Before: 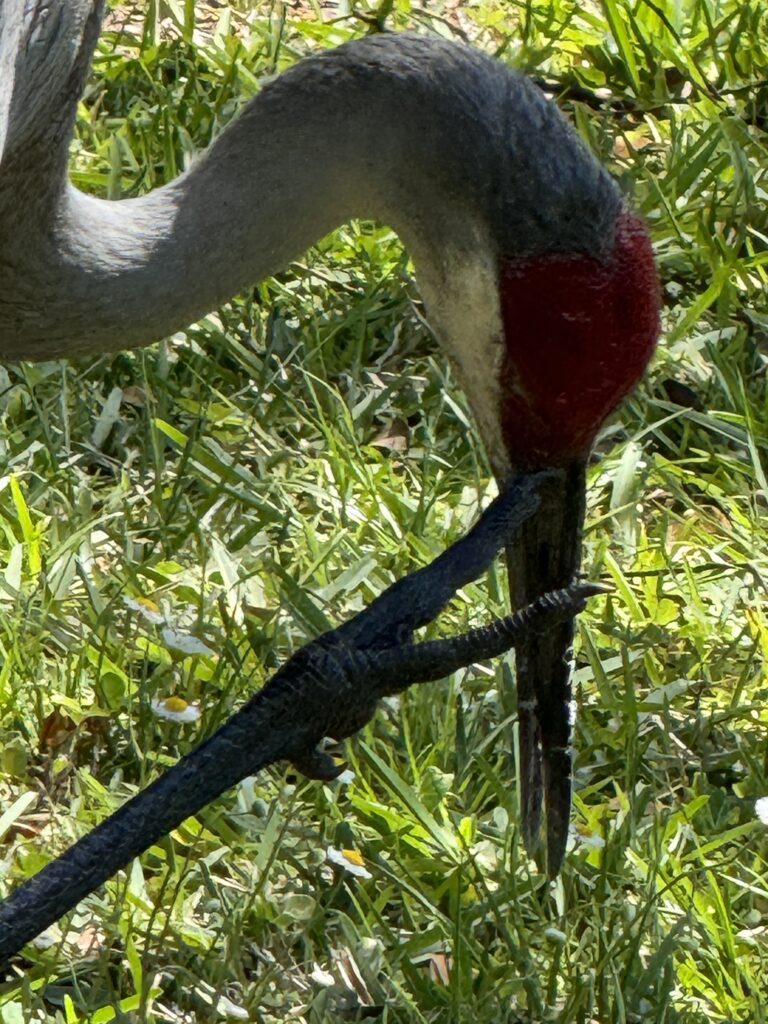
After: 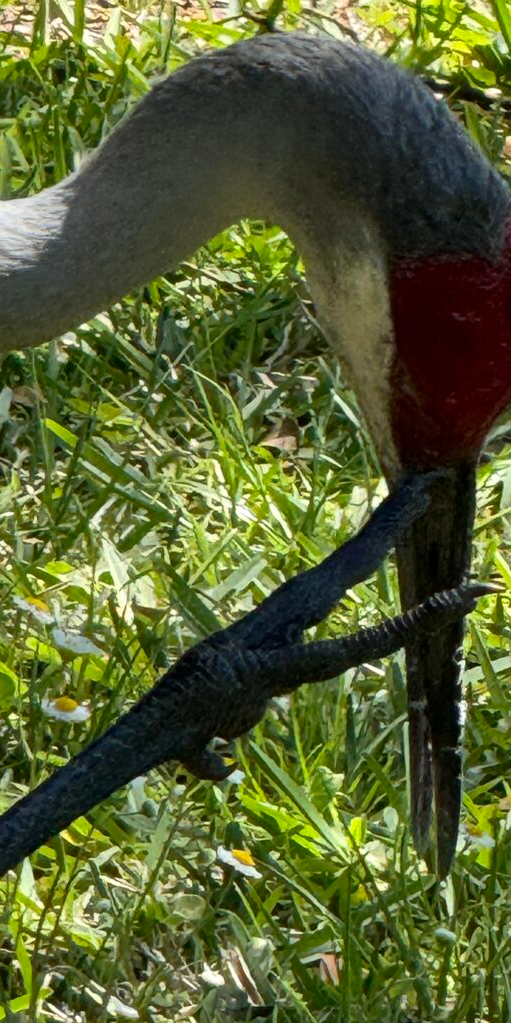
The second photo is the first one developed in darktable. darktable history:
shadows and highlights: radius 331.84, shadows 53.55, highlights -100, compress 94.63%, highlights color adjustment 73.23%, soften with gaussian
crop and rotate: left 14.385%, right 18.948%
